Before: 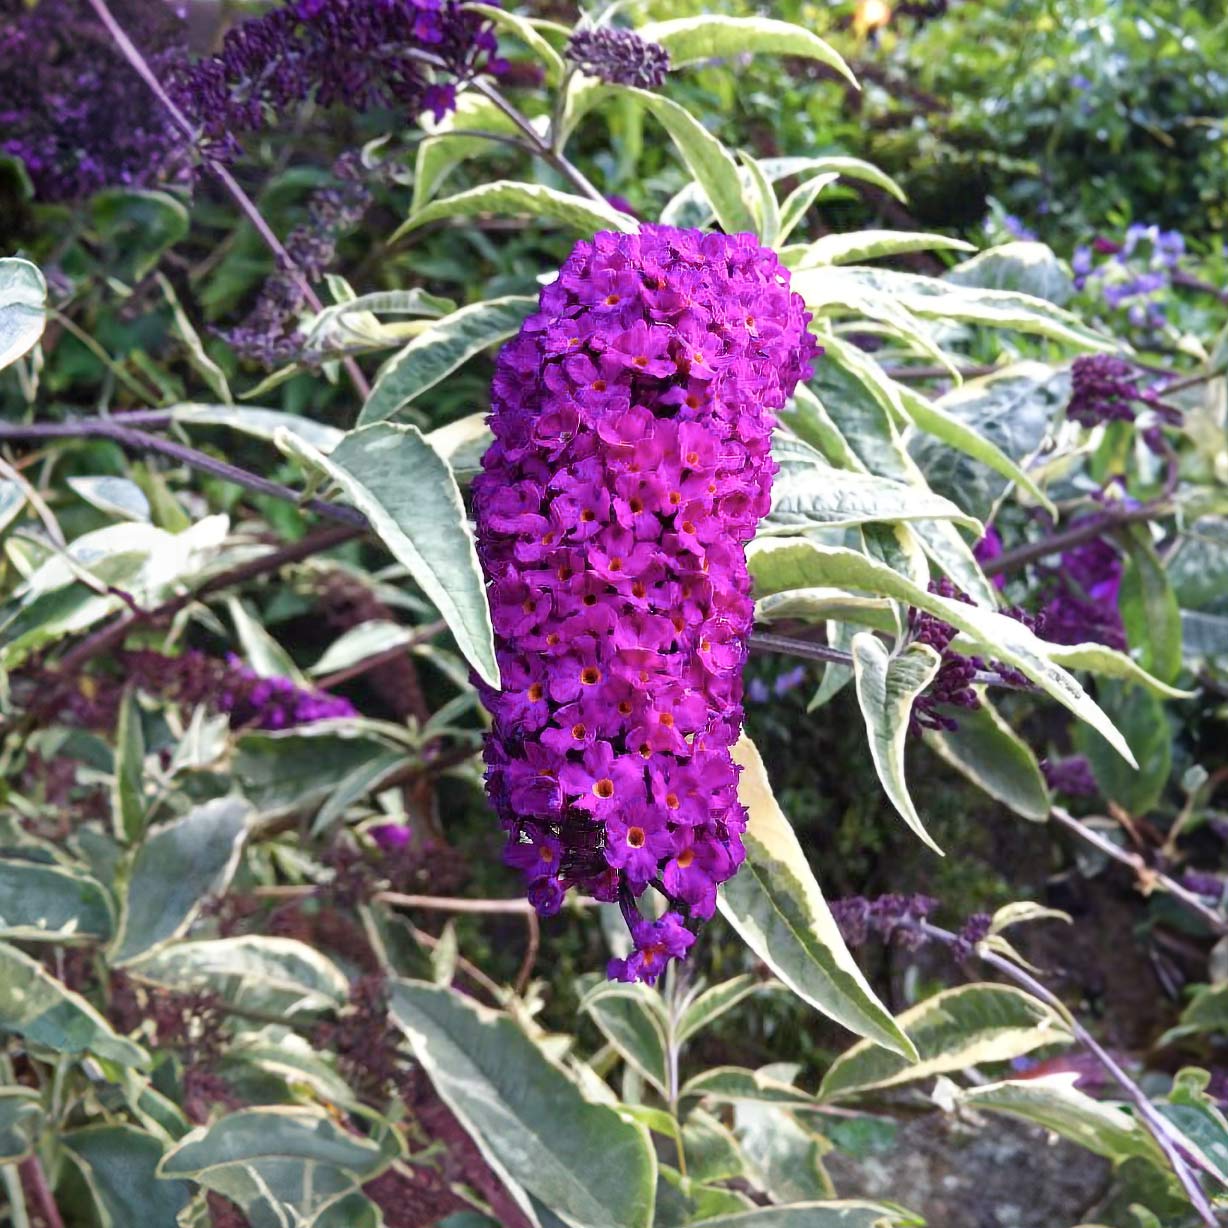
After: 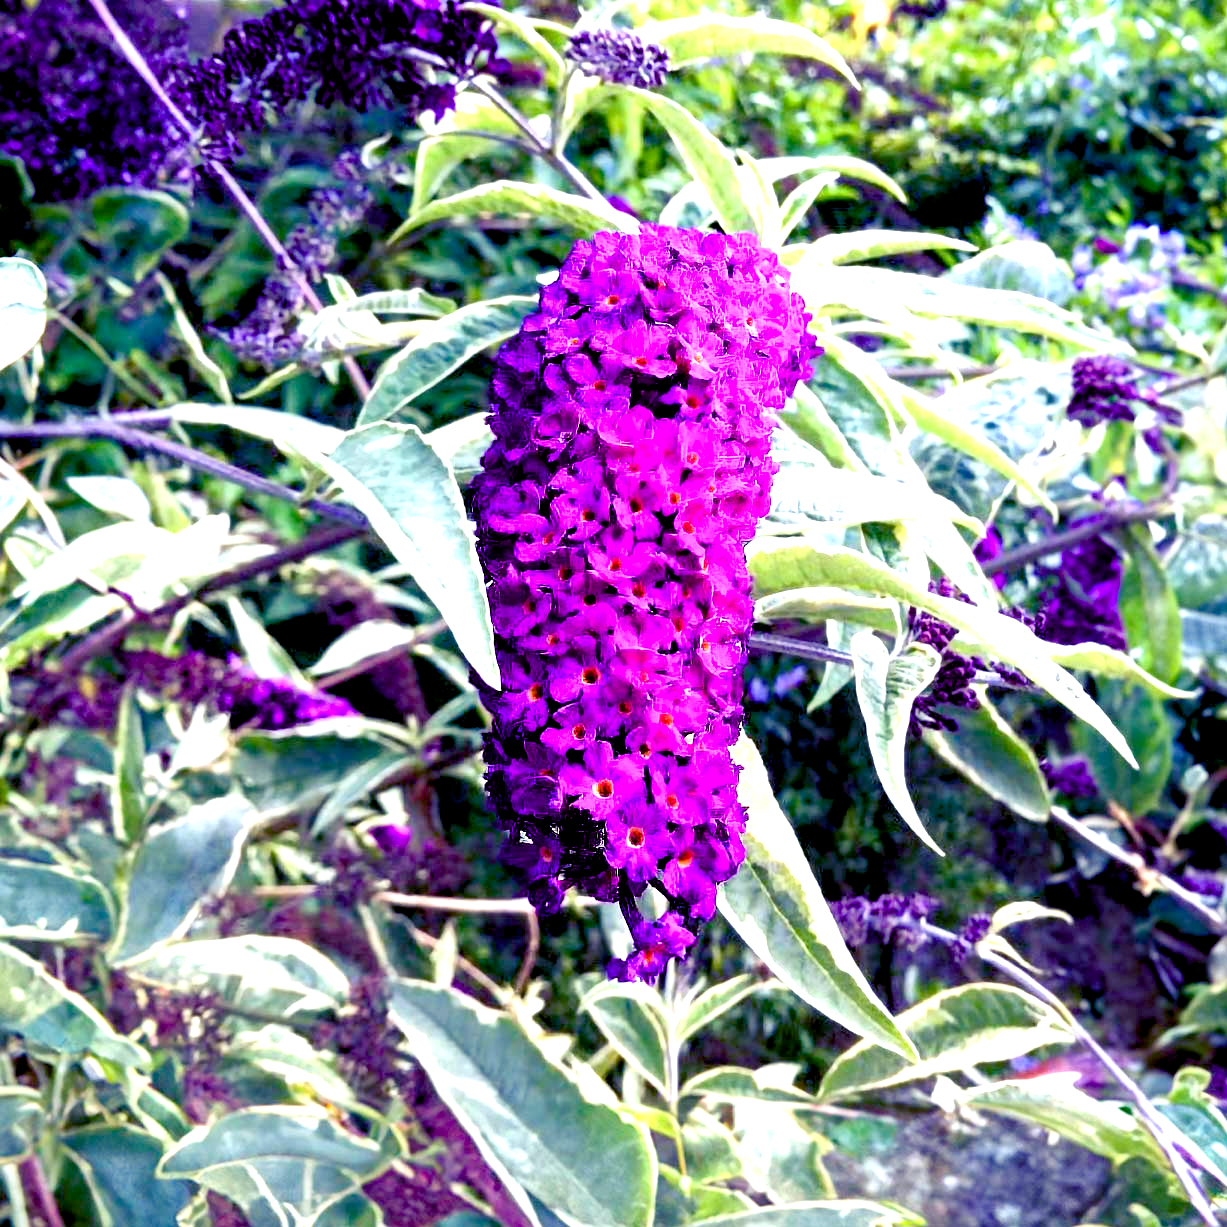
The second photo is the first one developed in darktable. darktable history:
color balance rgb: shadows lift › luminance -28.76%, shadows lift › chroma 15%, shadows lift › hue 270°, power › chroma 1%, power › hue 255°, highlights gain › luminance 7.14%, highlights gain › chroma 2%, highlights gain › hue 90°, global offset › luminance -0.29%, global offset › hue 260°, perceptual saturation grading › global saturation 20%, perceptual saturation grading › highlights -13.92%, perceptual saturation grading › shadows 50%
exposure: black level correction 0.011, exposure 1.088 EV, compensate exposure bias true, compensate highlight preservation false
white balance: red 0.967, blue 1.049
